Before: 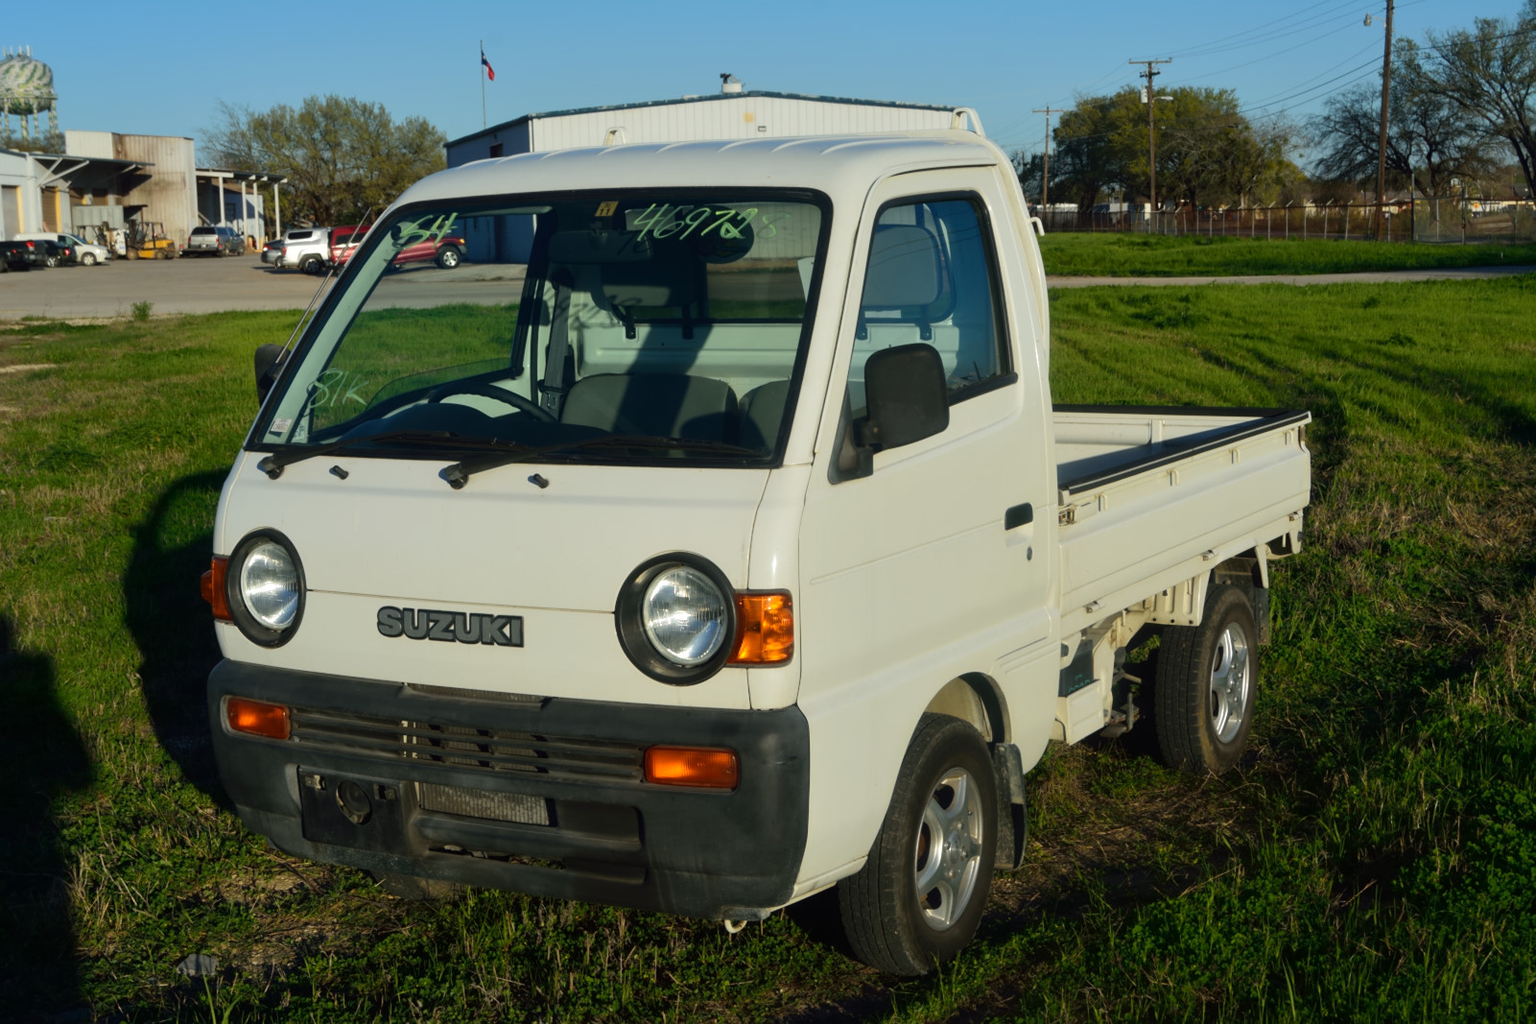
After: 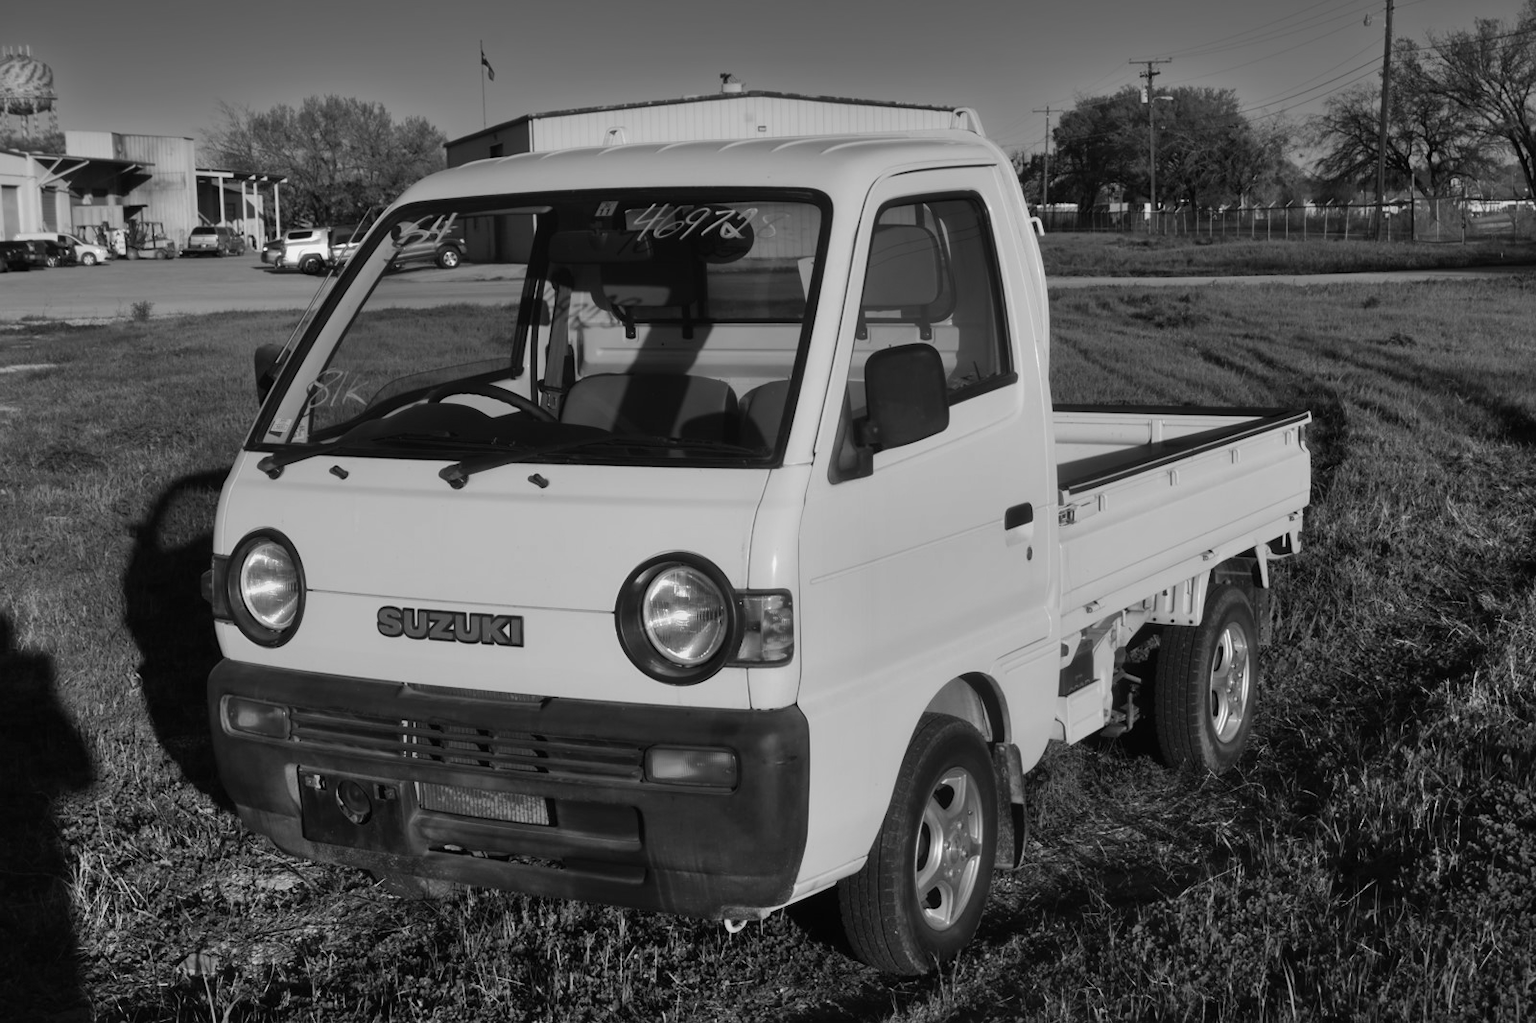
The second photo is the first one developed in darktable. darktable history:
color contrast: green-magenta contrast 1.55, blue-yellow contrast 1.83
monochrome: a 26.22, b 42.67, size 0.8
shadows and highlights: radius 100.41, shadows 50.55, highlights -64.36, highlights color adjustment 49.82%, soften with gaussian
